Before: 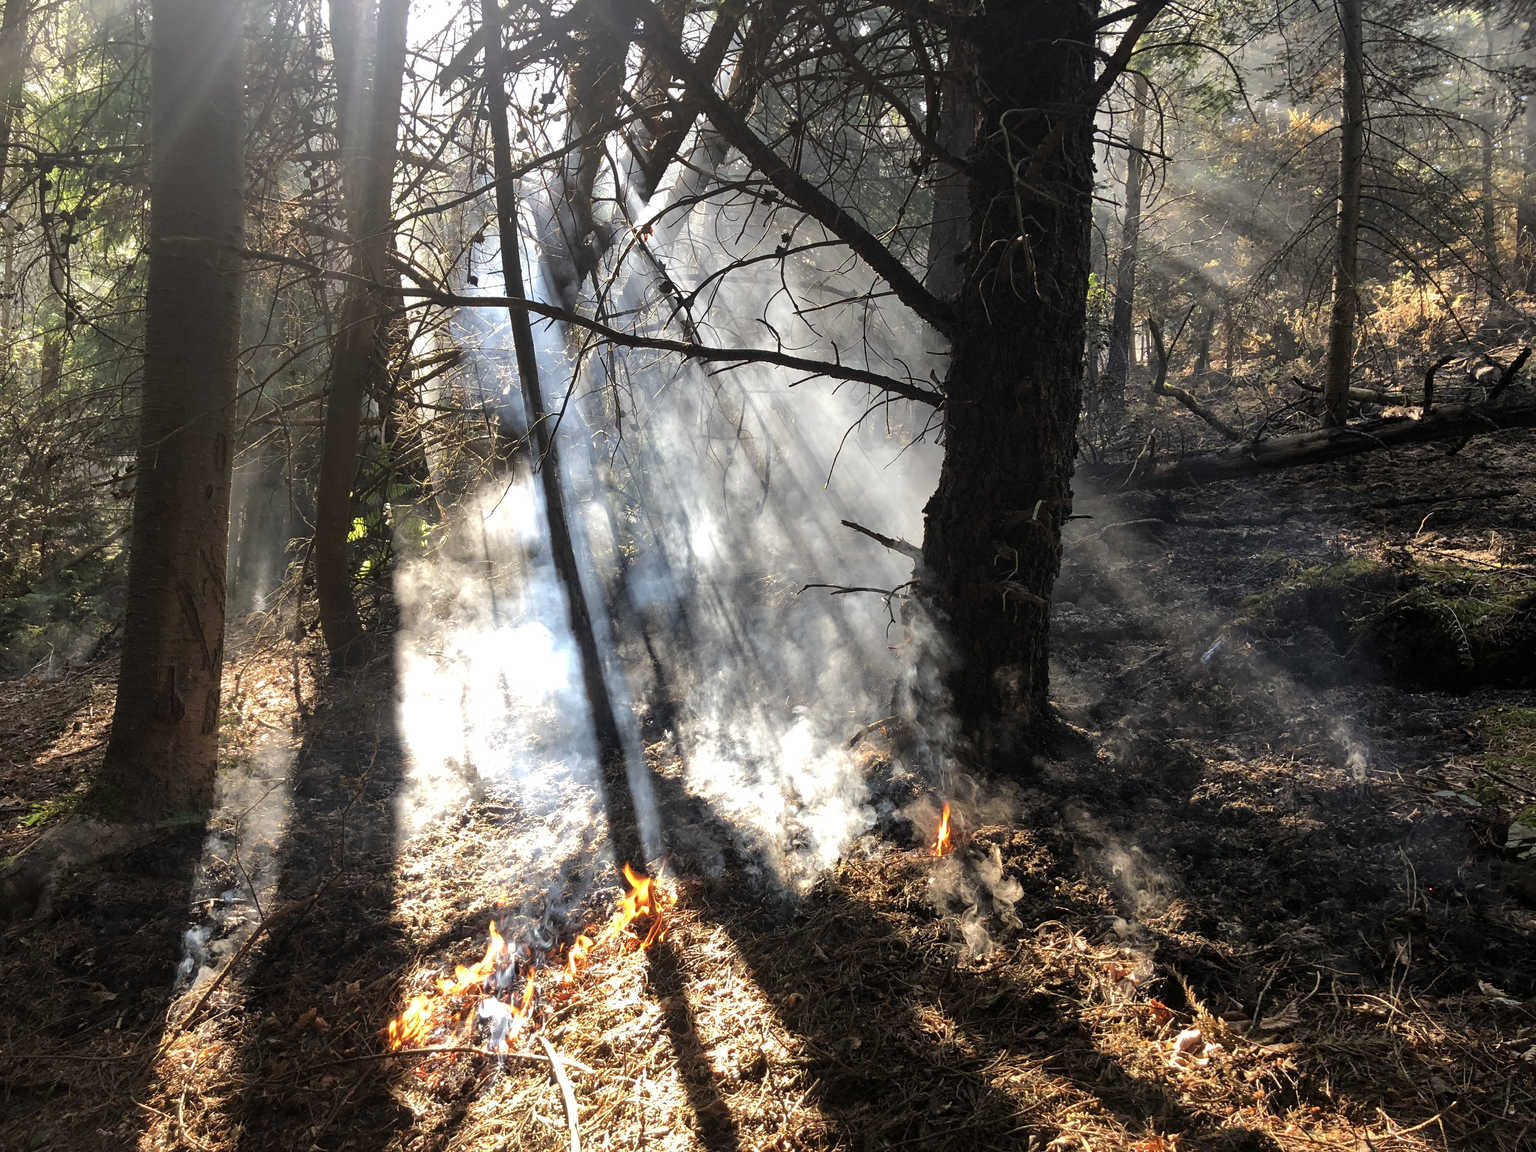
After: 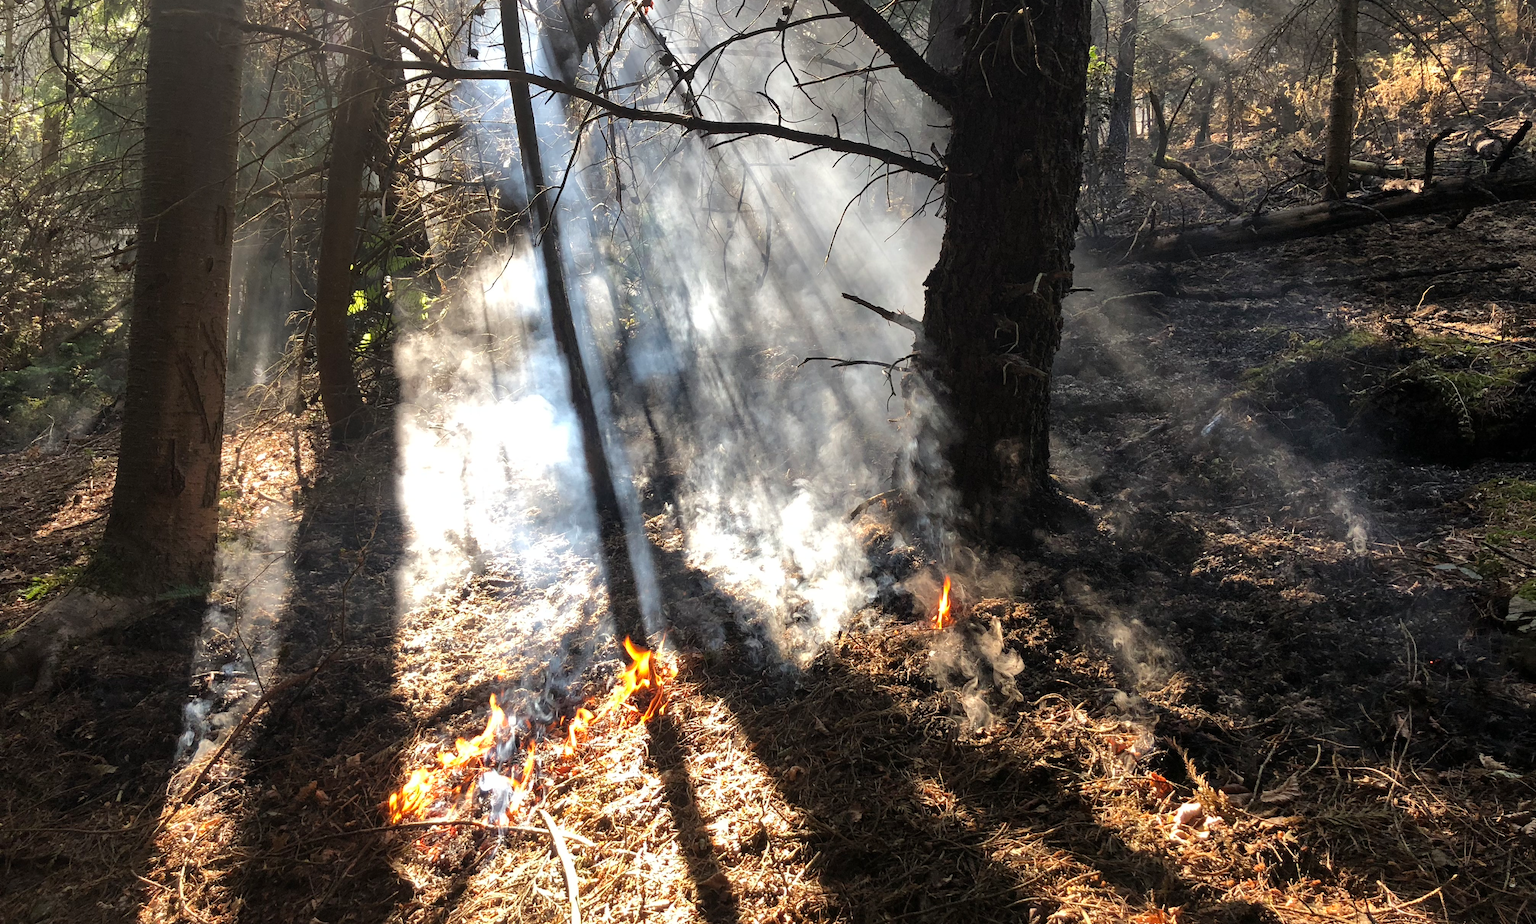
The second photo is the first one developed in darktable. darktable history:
crop and rotate: top 19.749%
